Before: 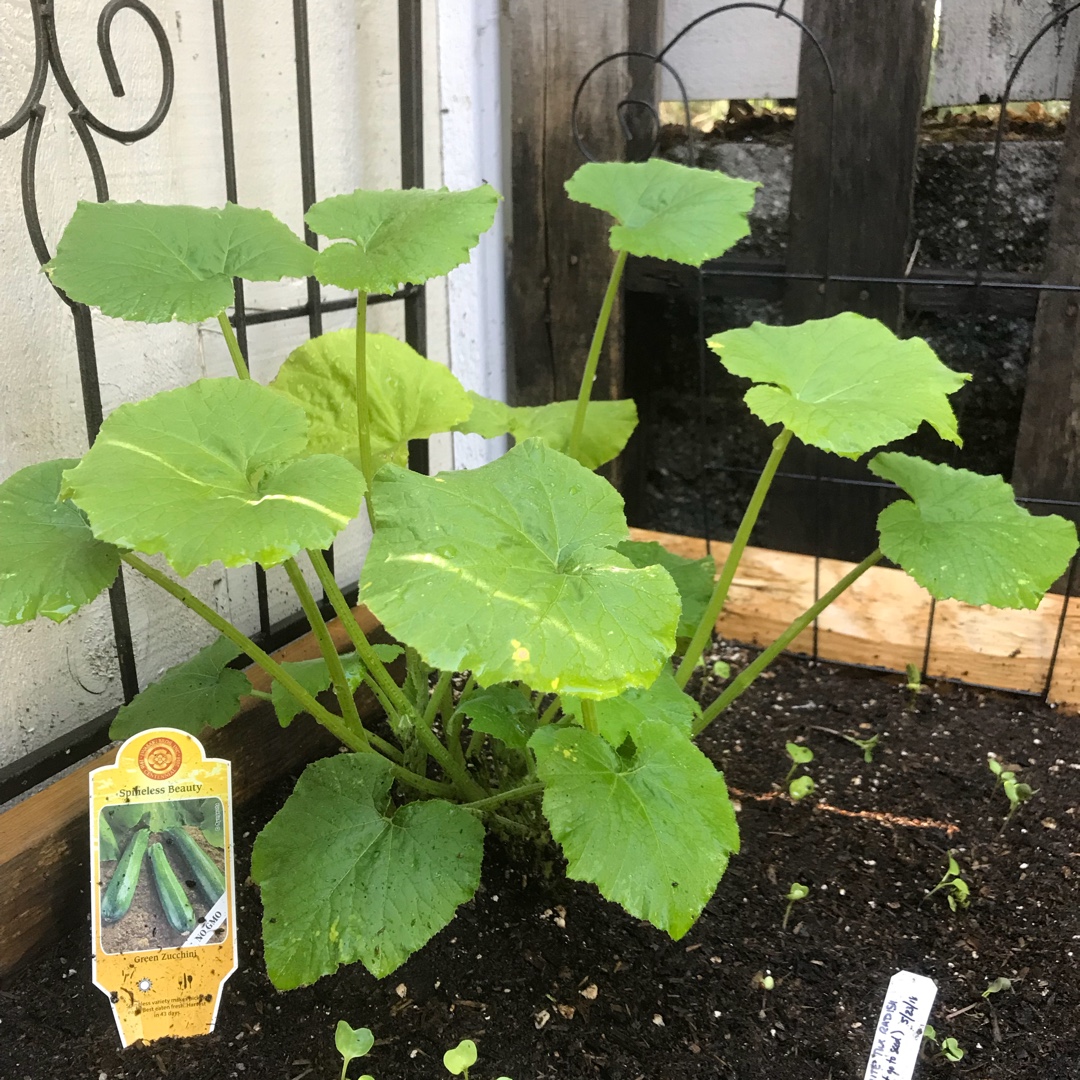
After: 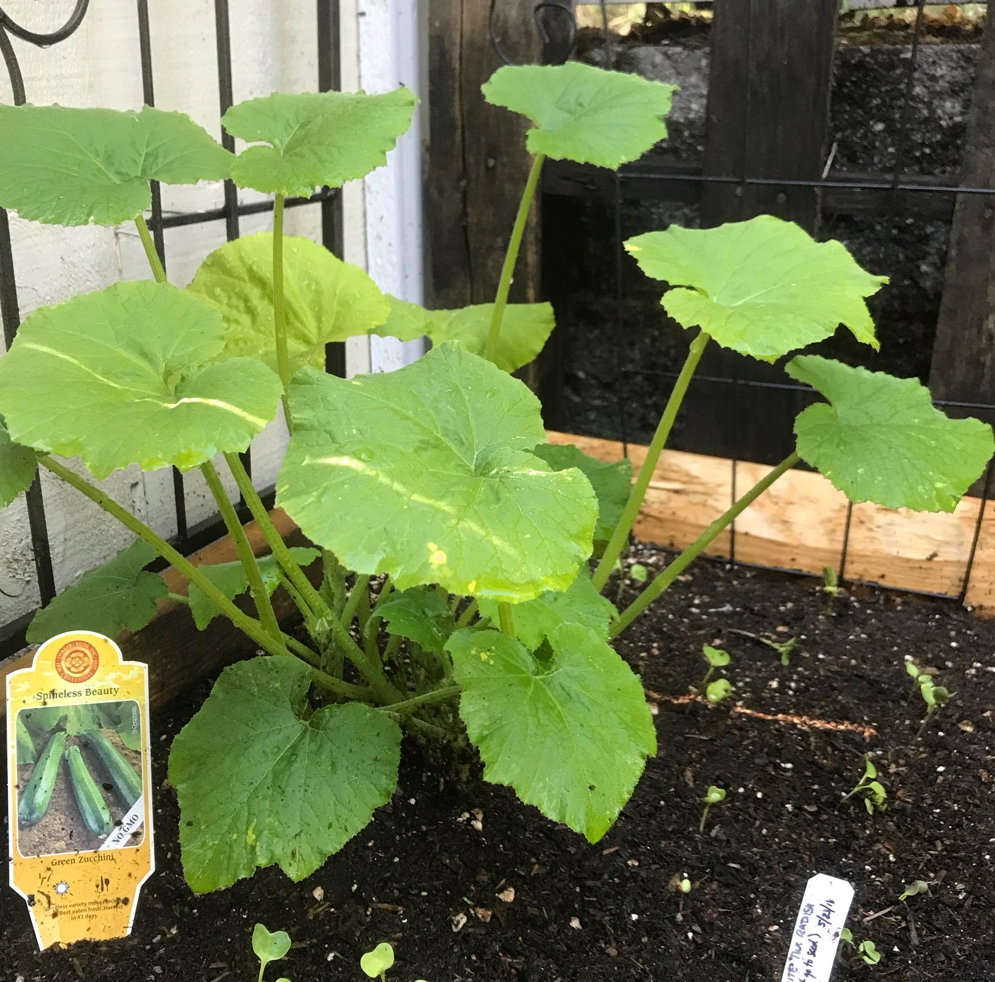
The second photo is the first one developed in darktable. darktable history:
crop and rotate: left 7.819%, top 9.046%
